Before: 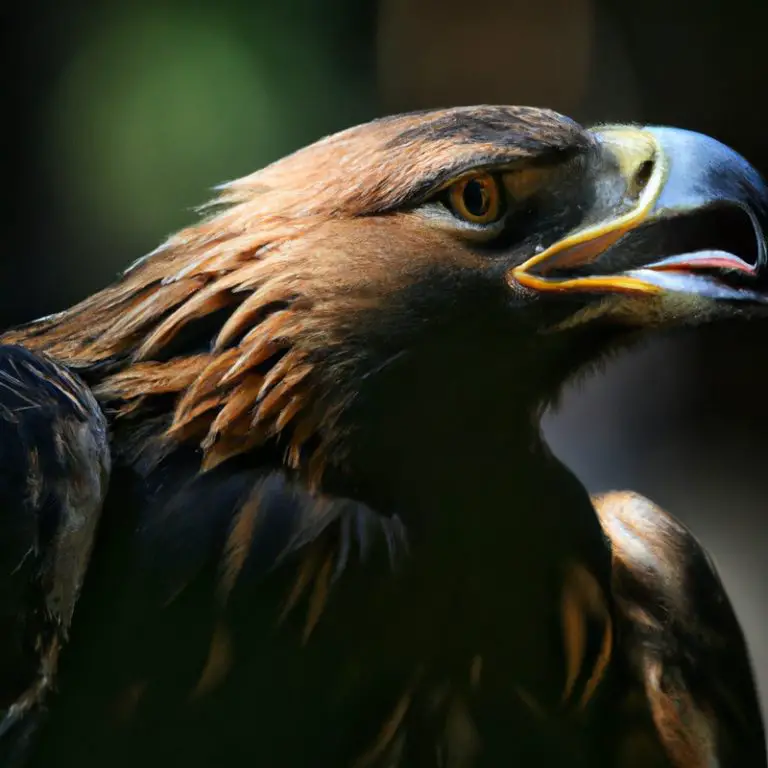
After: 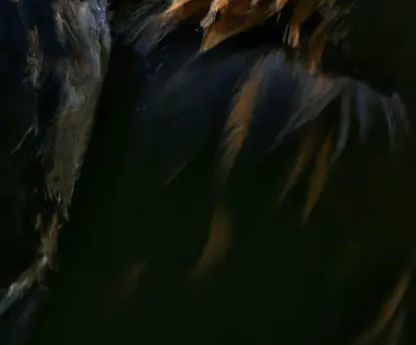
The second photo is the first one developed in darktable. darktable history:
crop and rotate: top 54.831%, right 45.804%, bottom 0.141%
